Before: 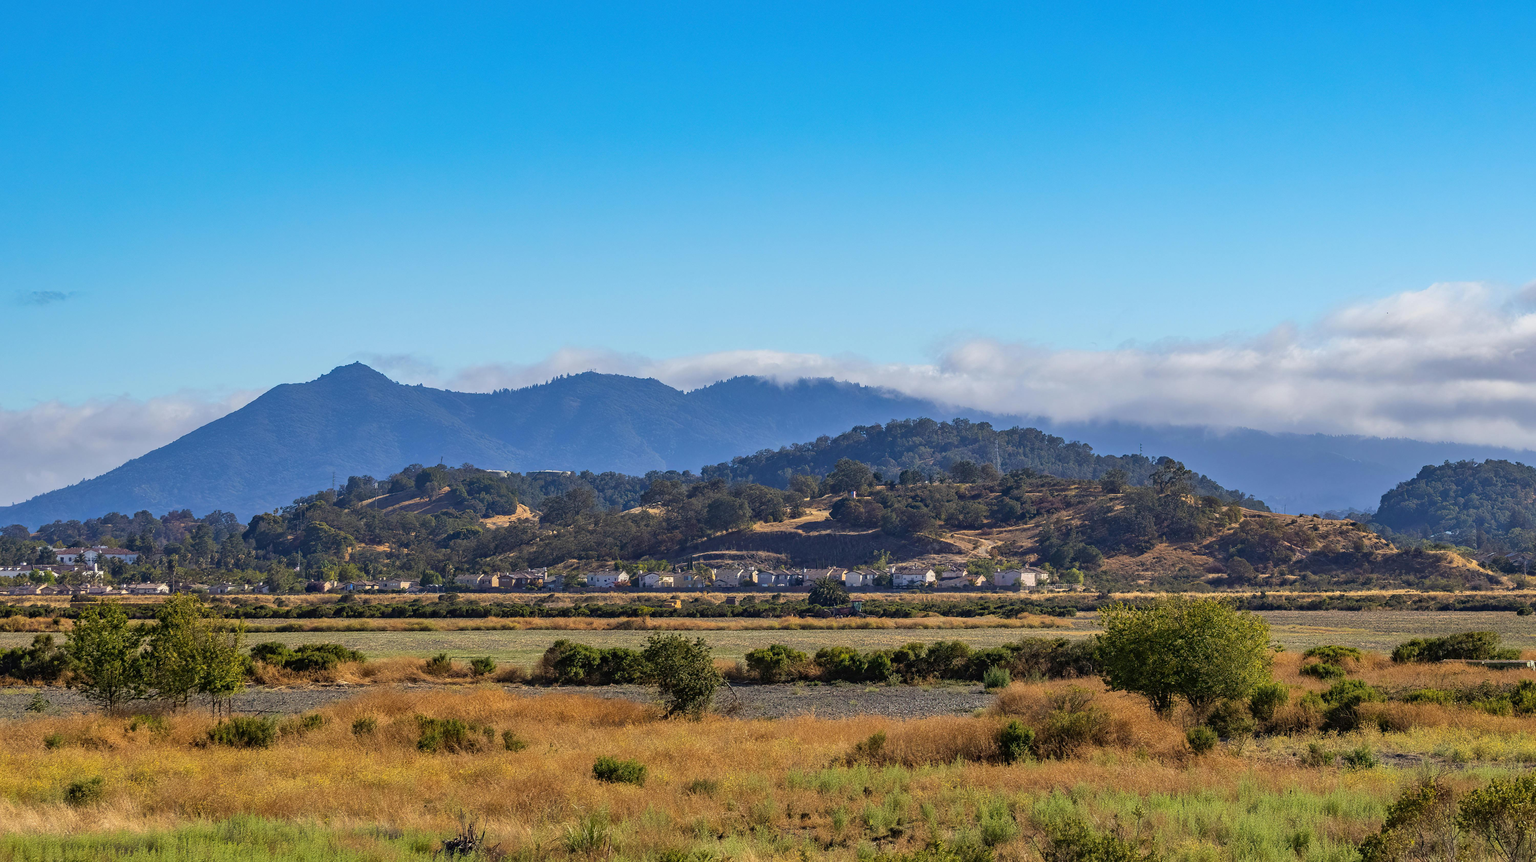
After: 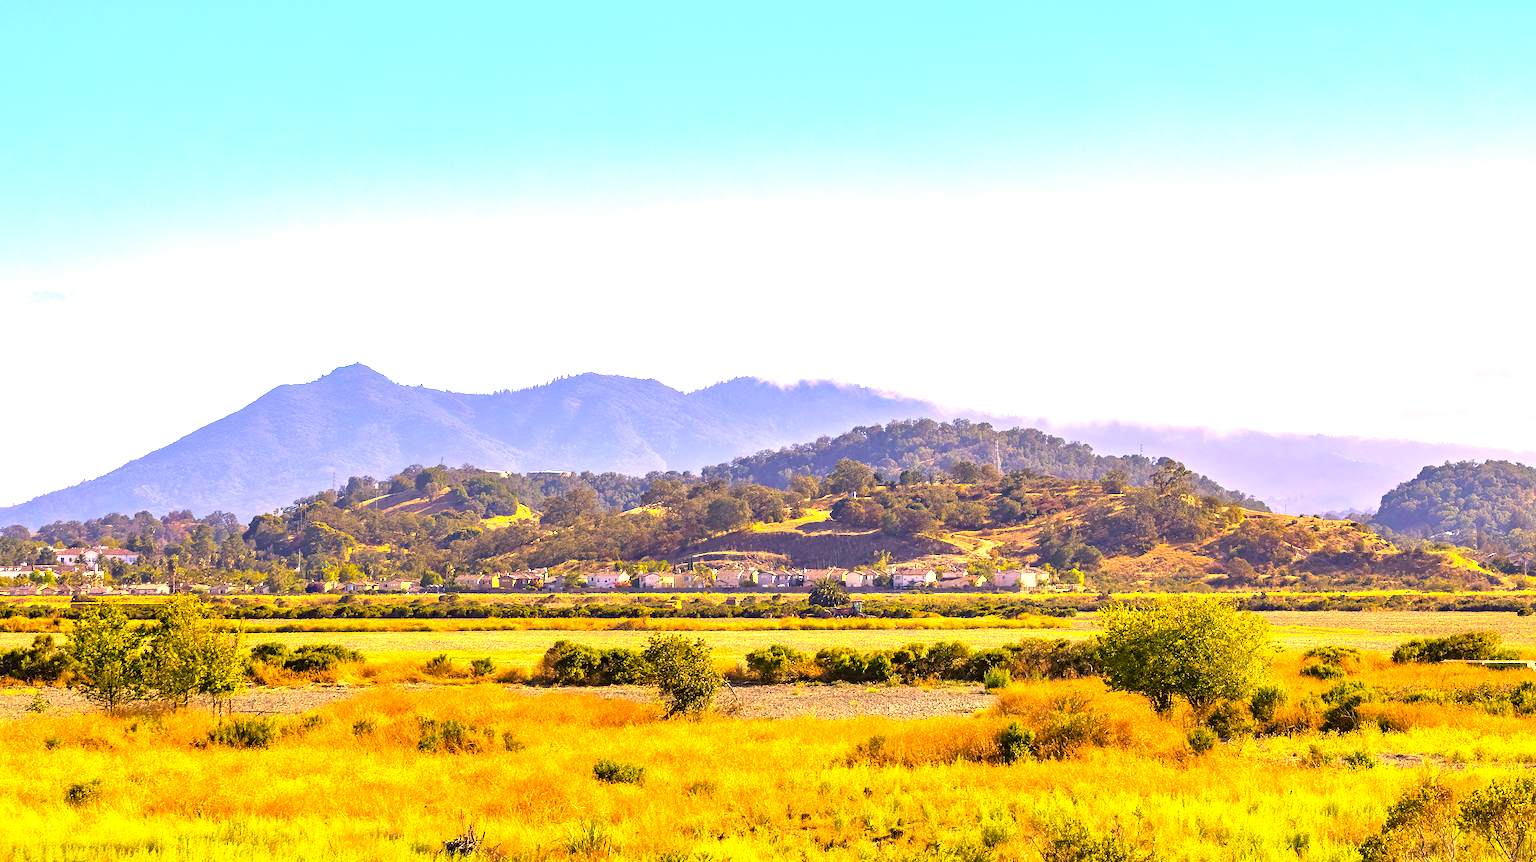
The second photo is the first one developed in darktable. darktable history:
exposure: black level correction 0.001, exposure 1.869 EV, compensate highlight preservation false
color correction: highlights a* 18.51, highlights b* 34.78, shadows a* 1.44, shadows b* 6.32, saturation 1.04
color balance rgb: perceptual saturation grading › global saturation 30.847%
